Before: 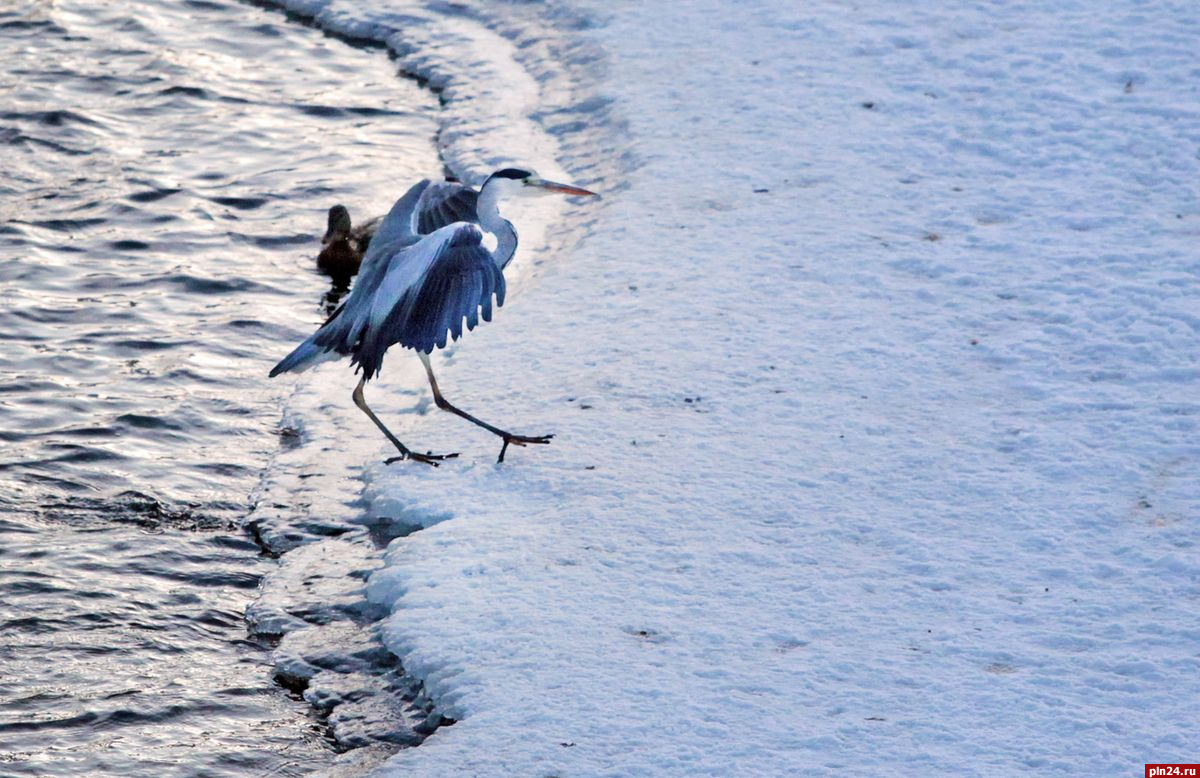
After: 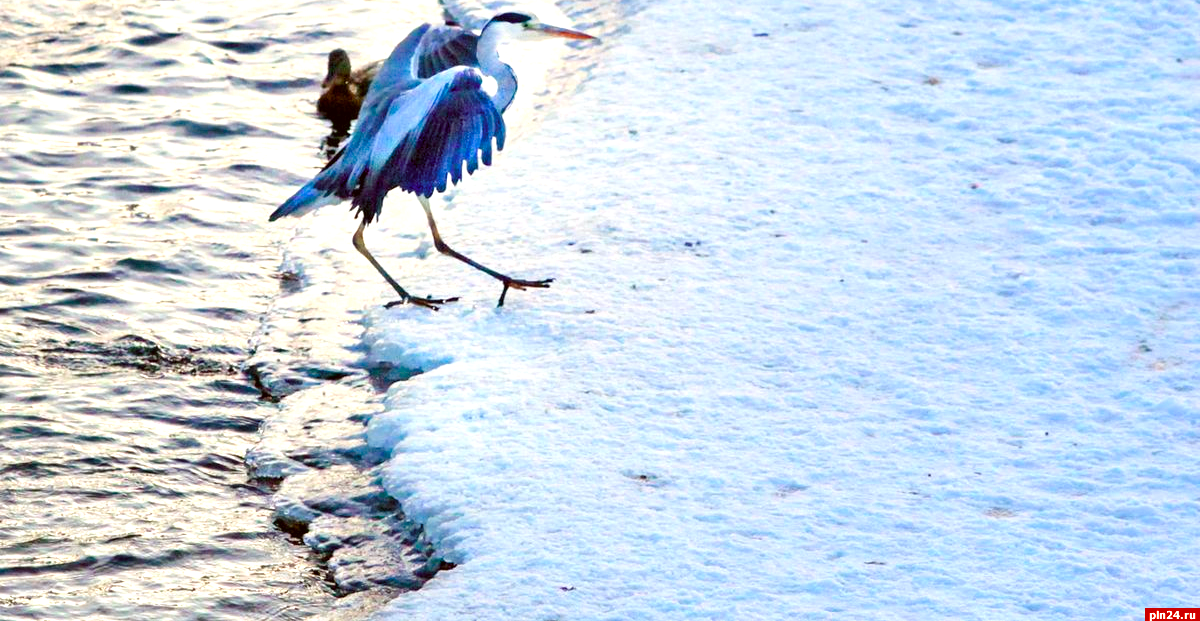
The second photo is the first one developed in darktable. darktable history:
color correction: highlights a* -1.62, highlights b* 10.1, shadows a* 0.65, shadows b* 19.32
crop and rotate: top 20.087%
color balance rgb: linear chroma grading › global chroma 40.366%, perceptual saturation grading › global saturation 14.295%, perceptual saturation grading › highlights -25.656%, perceptual saturation grading › shadows 29.662%, perceptual brilliance grading › global brilliance 2.986%, perceptual brilliance grading › highlights -2.27%, perceptual brilliance grading › shadows 3.331%, global vibrance 33.284%
exposure: exposure 0.662 EV, compensate exposure bias true, compensate highlight preservation false
